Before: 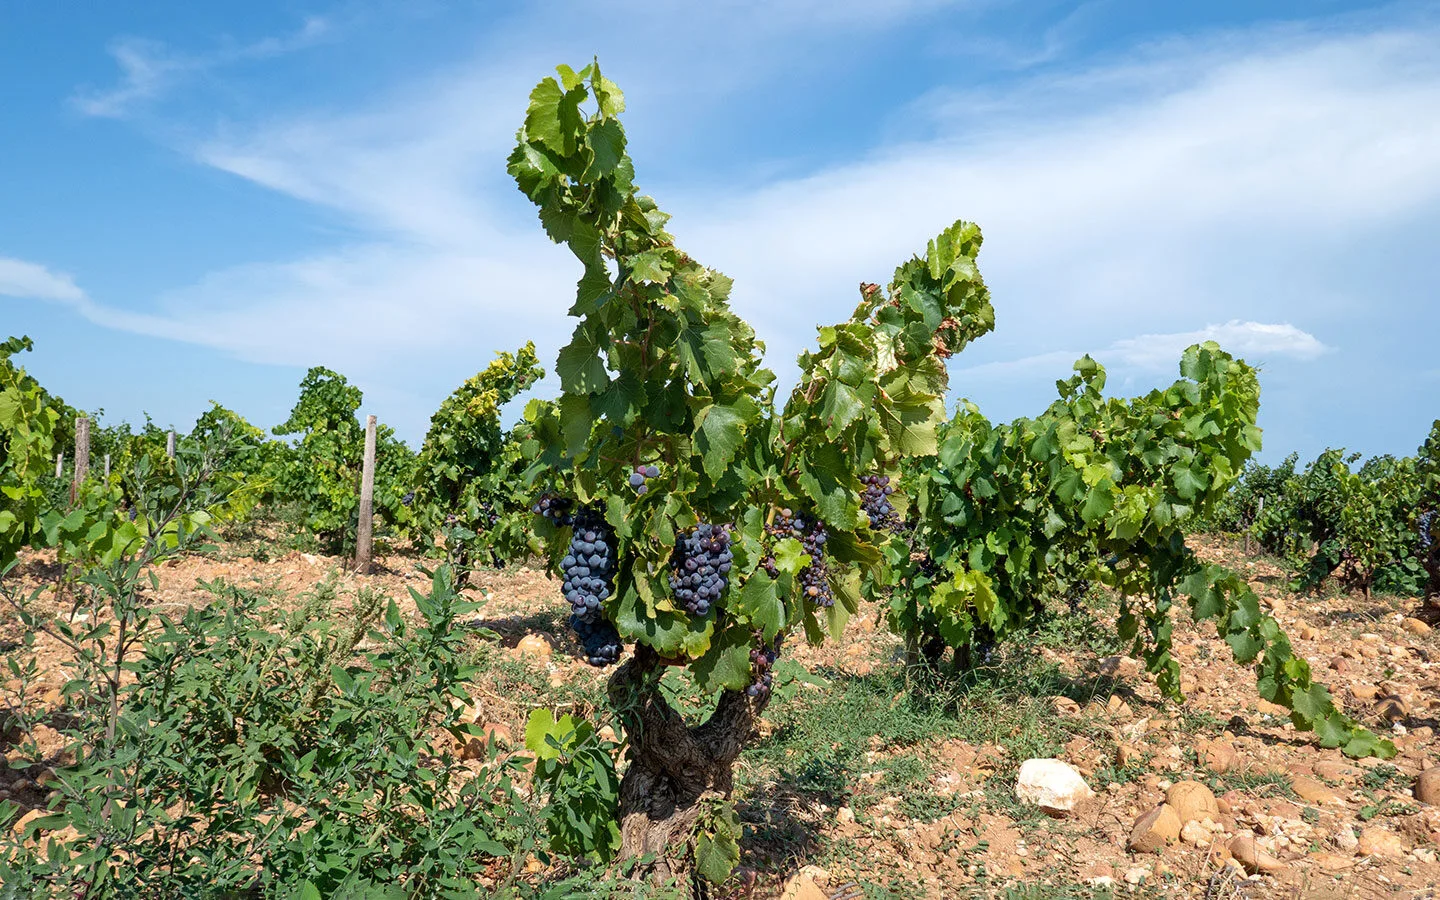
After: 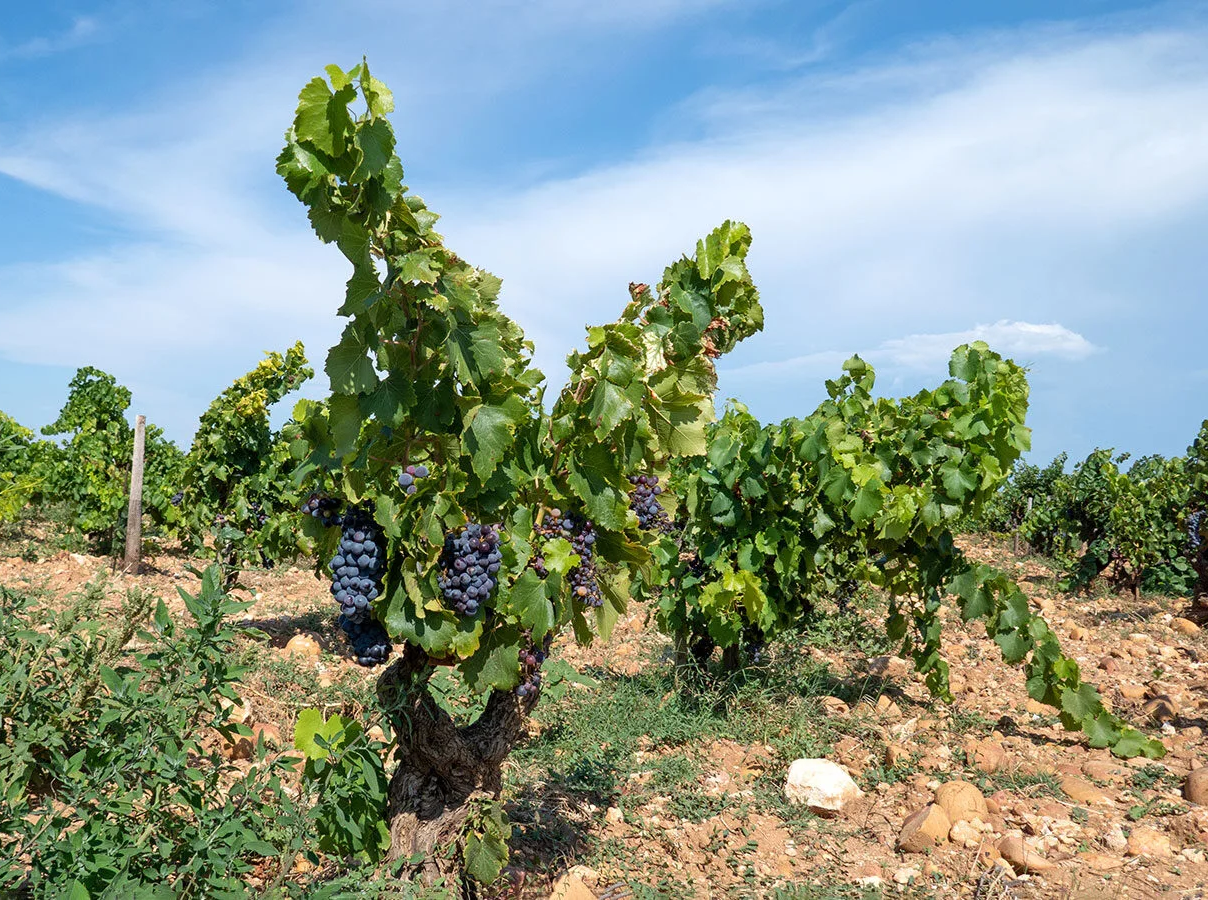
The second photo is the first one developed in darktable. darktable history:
crop: left 16.064%
